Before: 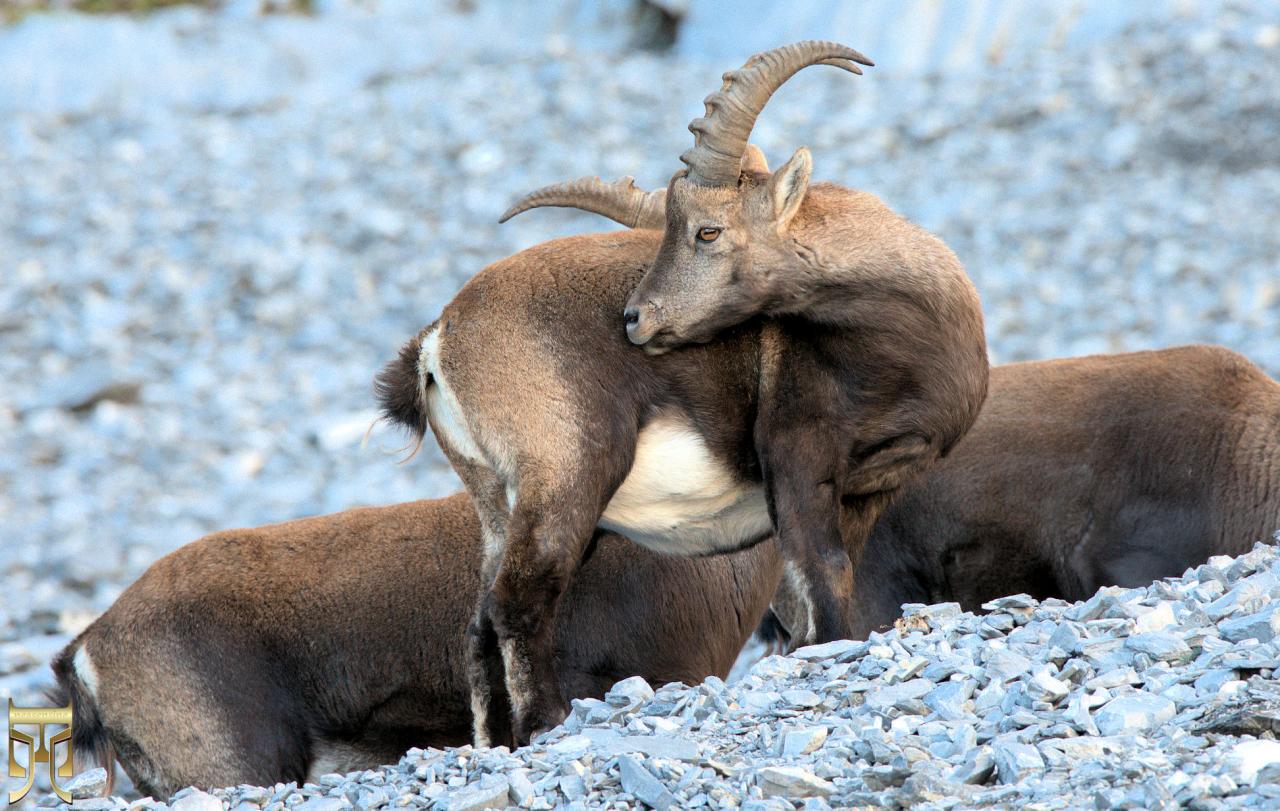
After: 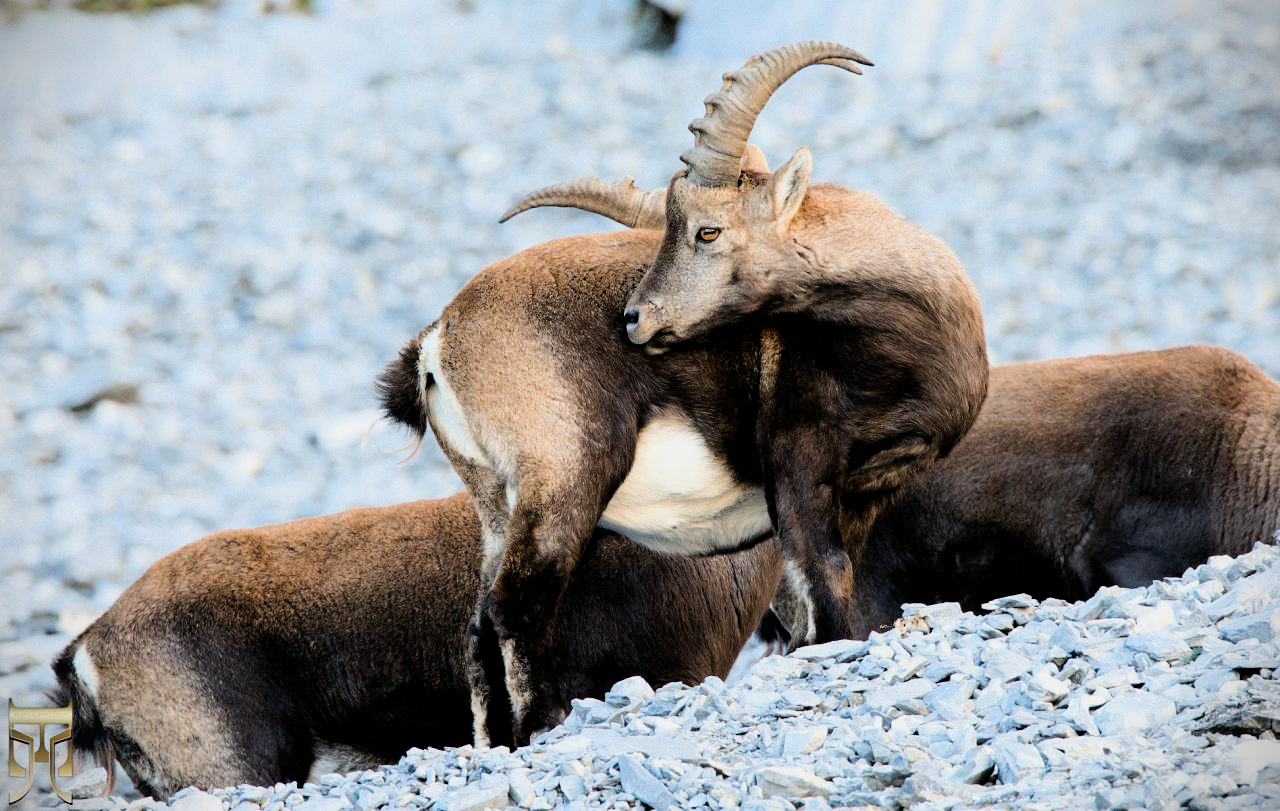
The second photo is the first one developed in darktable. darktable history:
vignetting: fall-off start 89.33%, fall-off radius 44.06%, width/height ratio 1.16, dithering 8-bit output, unbound false
color balance rgb: perceptual saturation grading › global saturation 20%, perceptual saturation grading › highlights -25.143%, perceptual saturation grading › shadows 25.021%, perceptual brilliance grading › highlights 9.211%, perceptual brilliance grading › mid-tones 5.097%, global vibrance 20%
filmic rgb: black relative exposure -5.09 EV, white relative exposure 3.98 EV, hardness 2.88, contrast 1.388, highlights saturation mix -29.89%
